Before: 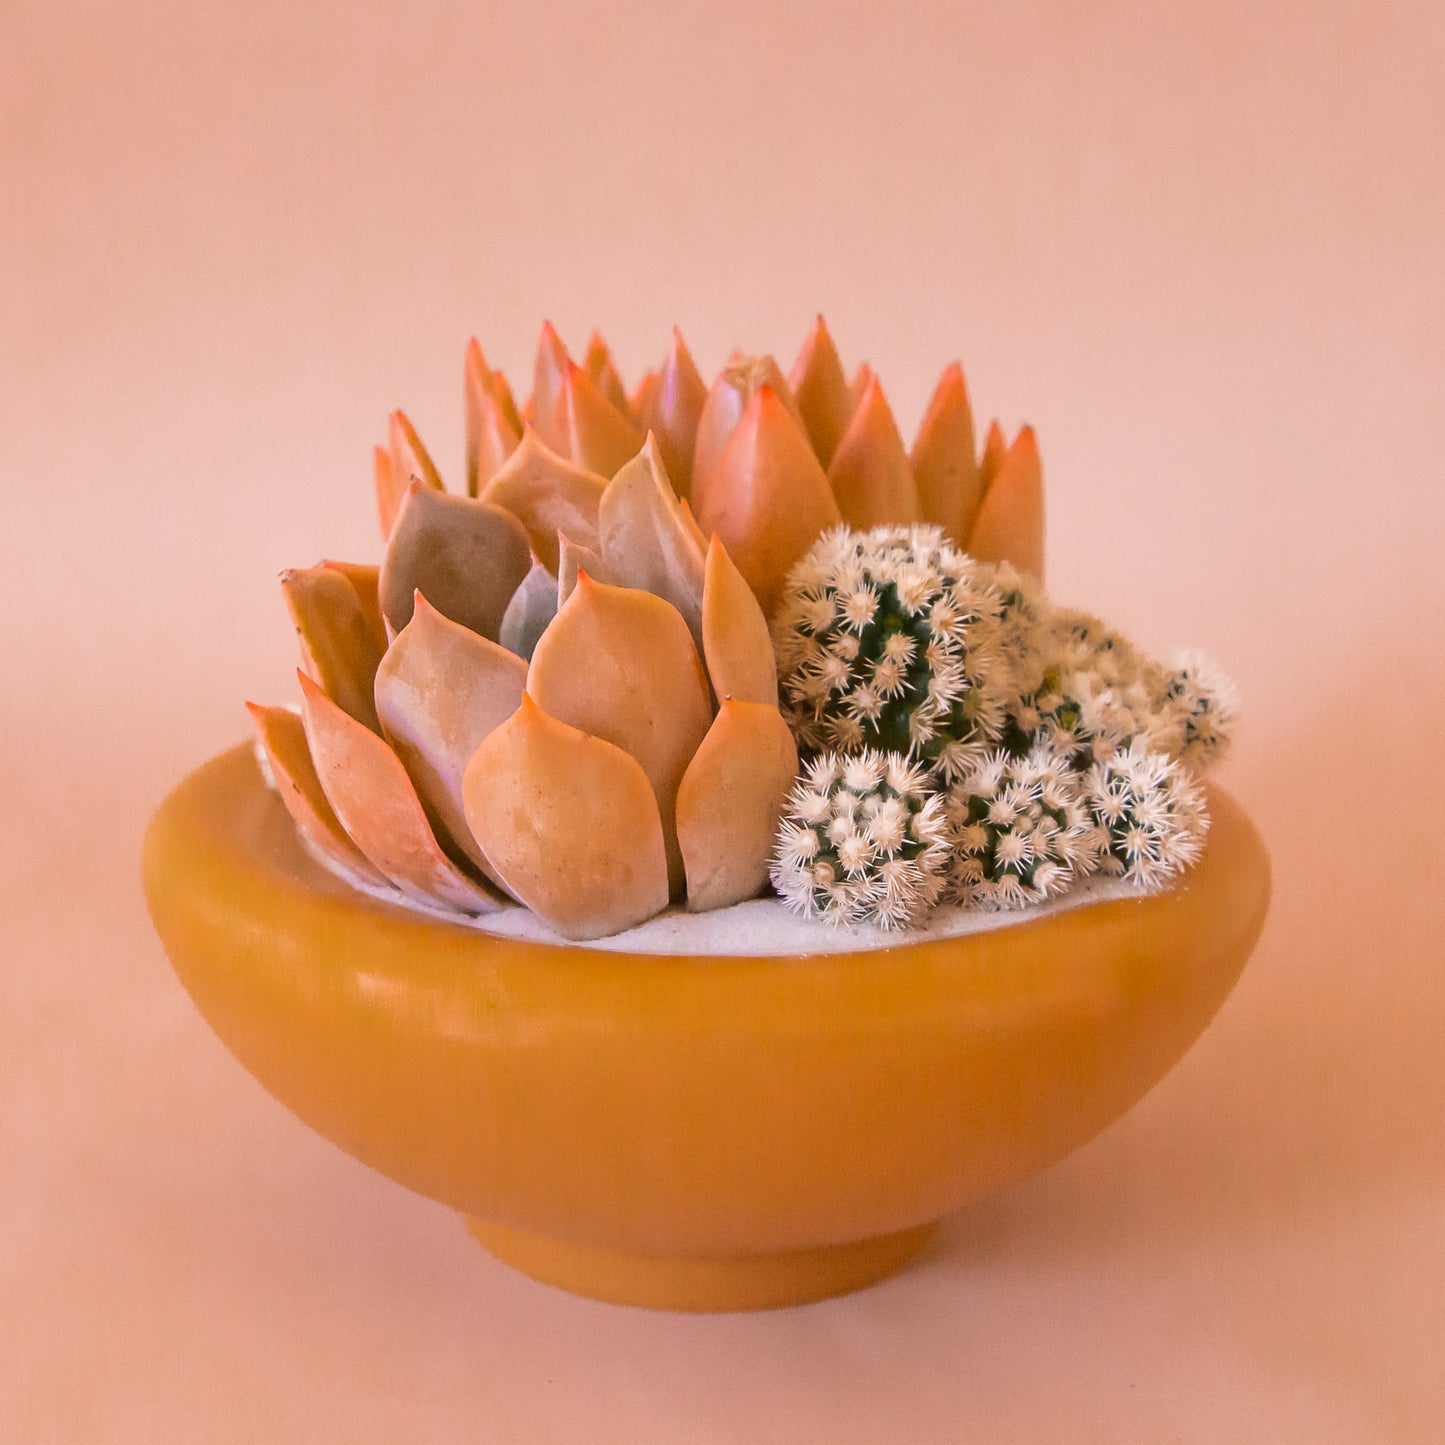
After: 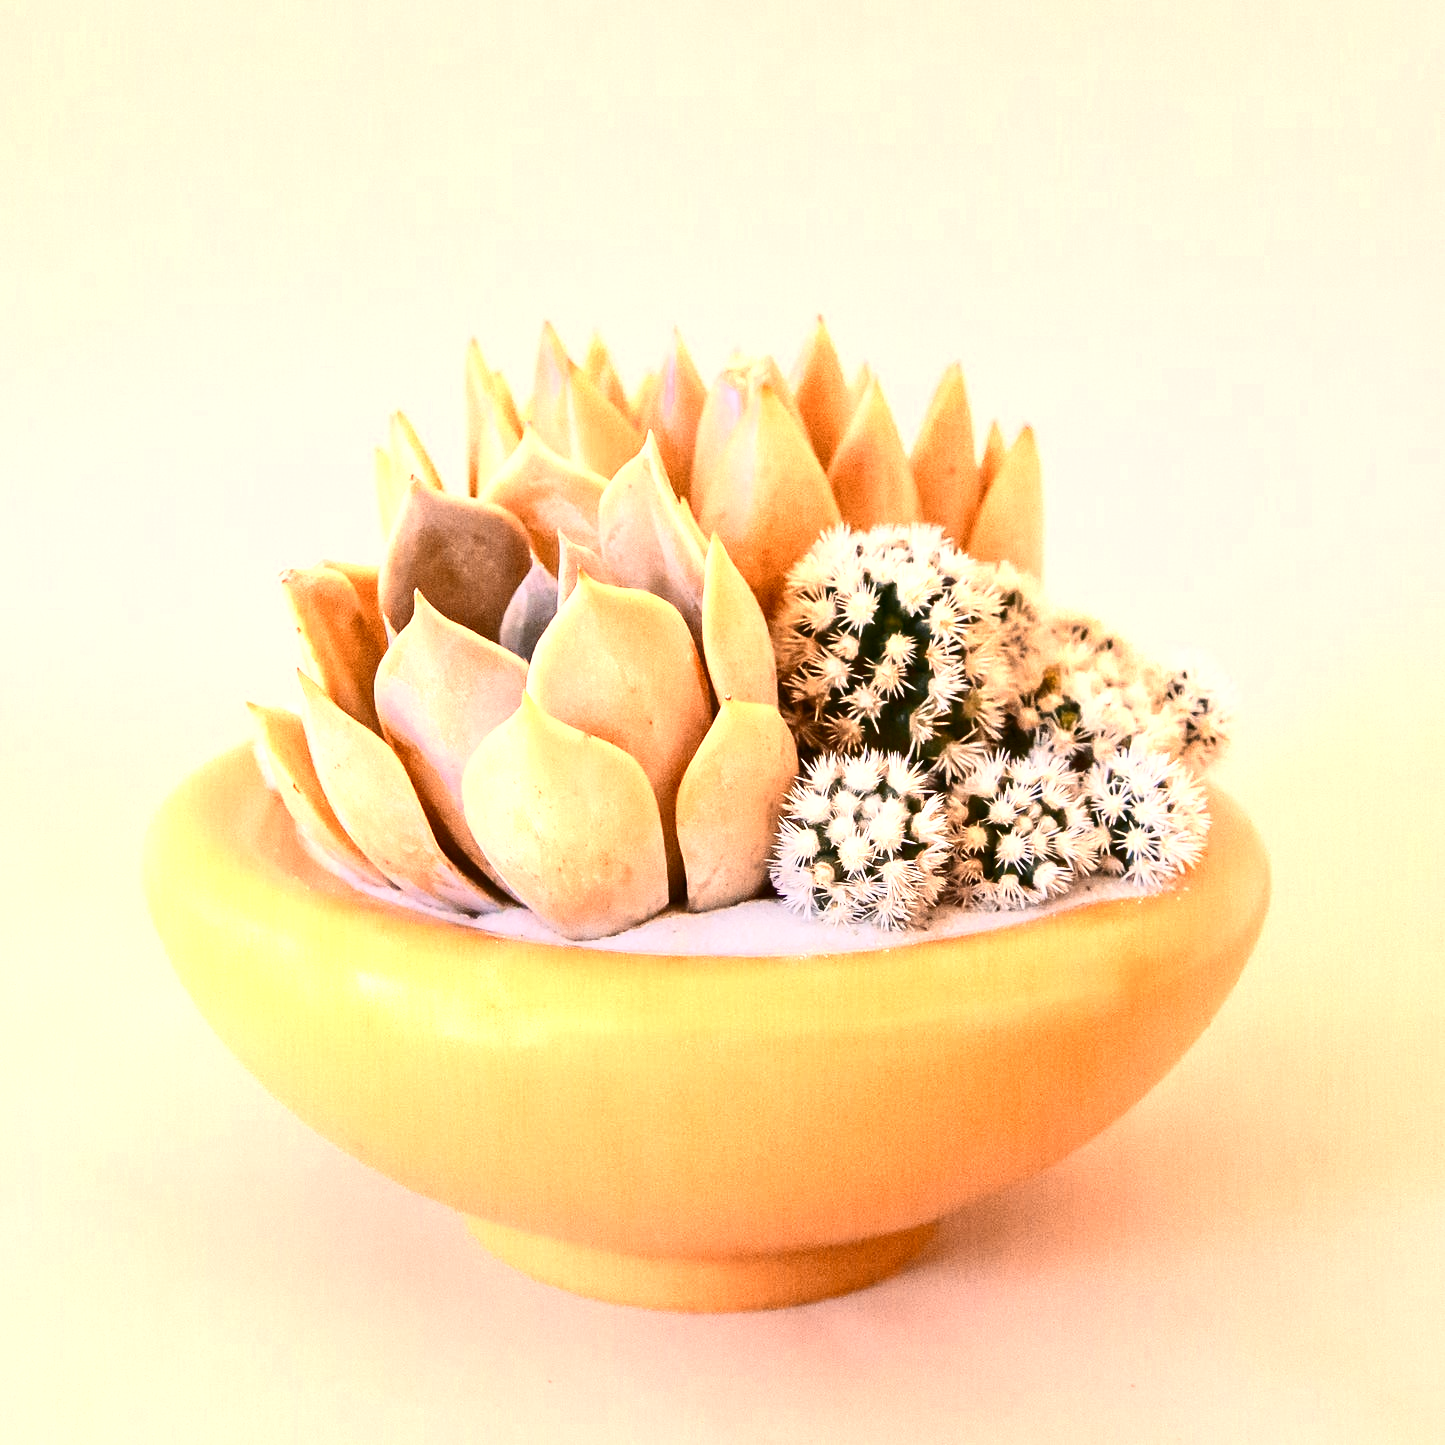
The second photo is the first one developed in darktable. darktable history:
contrast brightness saturation: contrast 0.4, brightness 0.1, saturation 0.21
color zones: curves: ch0 [(0.018, 0.548) (0.197, 0.654) (0.425, 0.447) (0.605, 0.658) (0.732, 0.579)]; ch1 [(0.105, 0.531) (0.224, 0.531) (0.386, 0.39) (0.618, 0.456) (0.732, 0.456) (0.956, 0.421)]; ch2 [(0.039, 0.583) (0.215, 0.465) (0.399, 0.544) (0.465, 0.548) (0.614, 0.447) (0.724, 0.43) (0.882, 0.623) (0.956, 0.632)]
